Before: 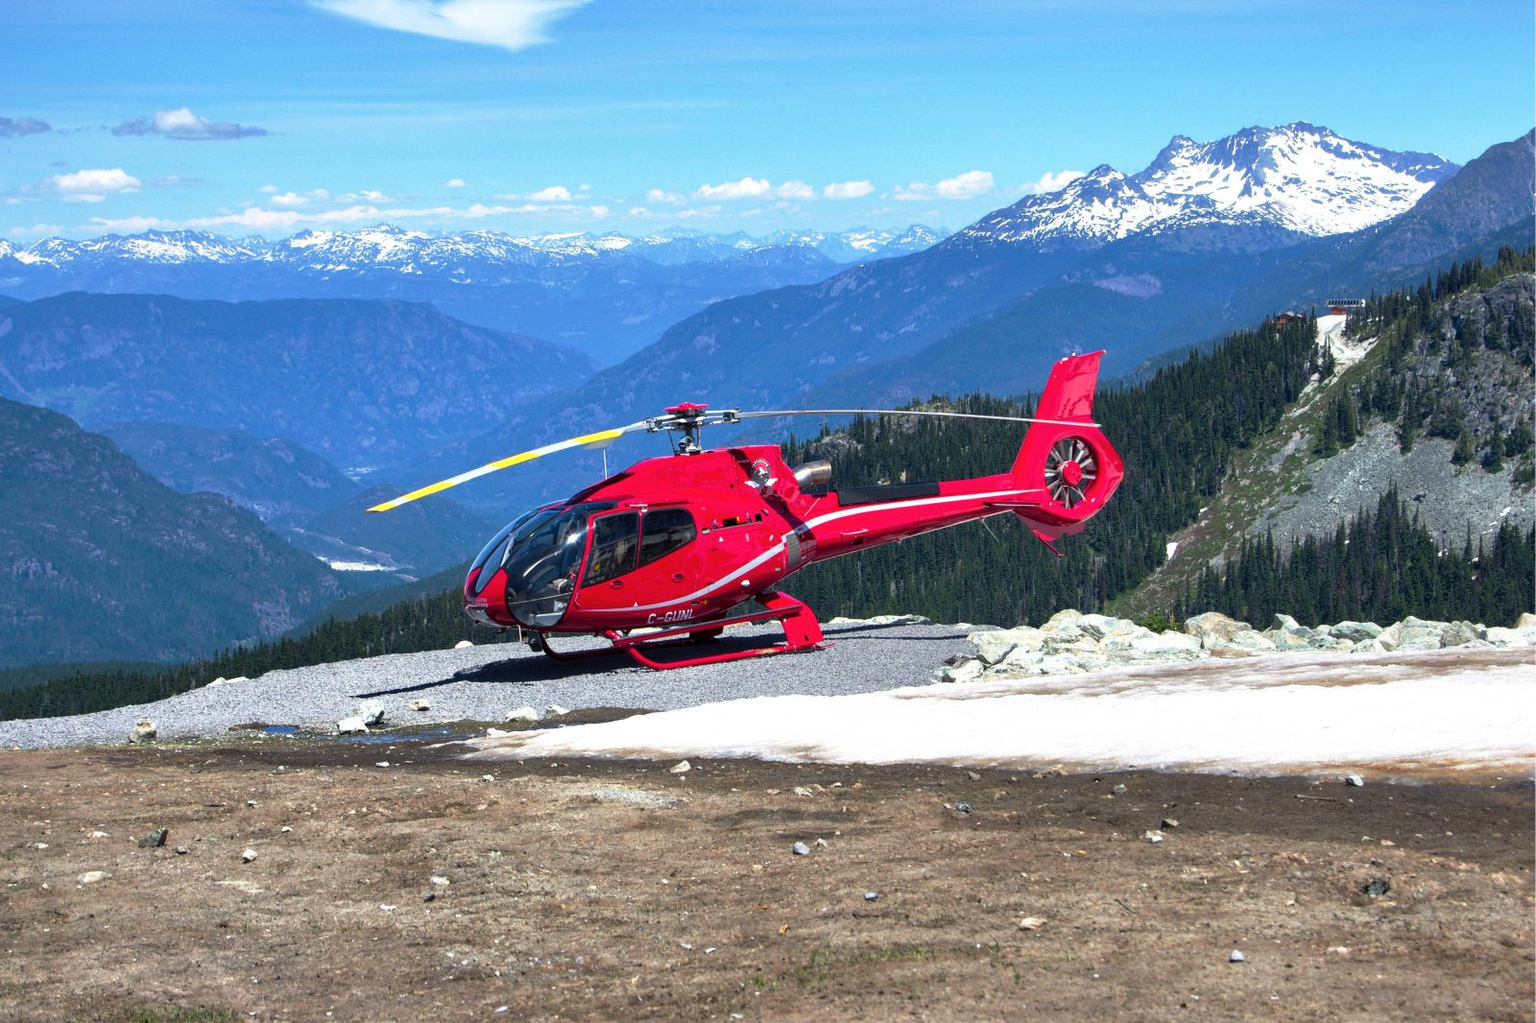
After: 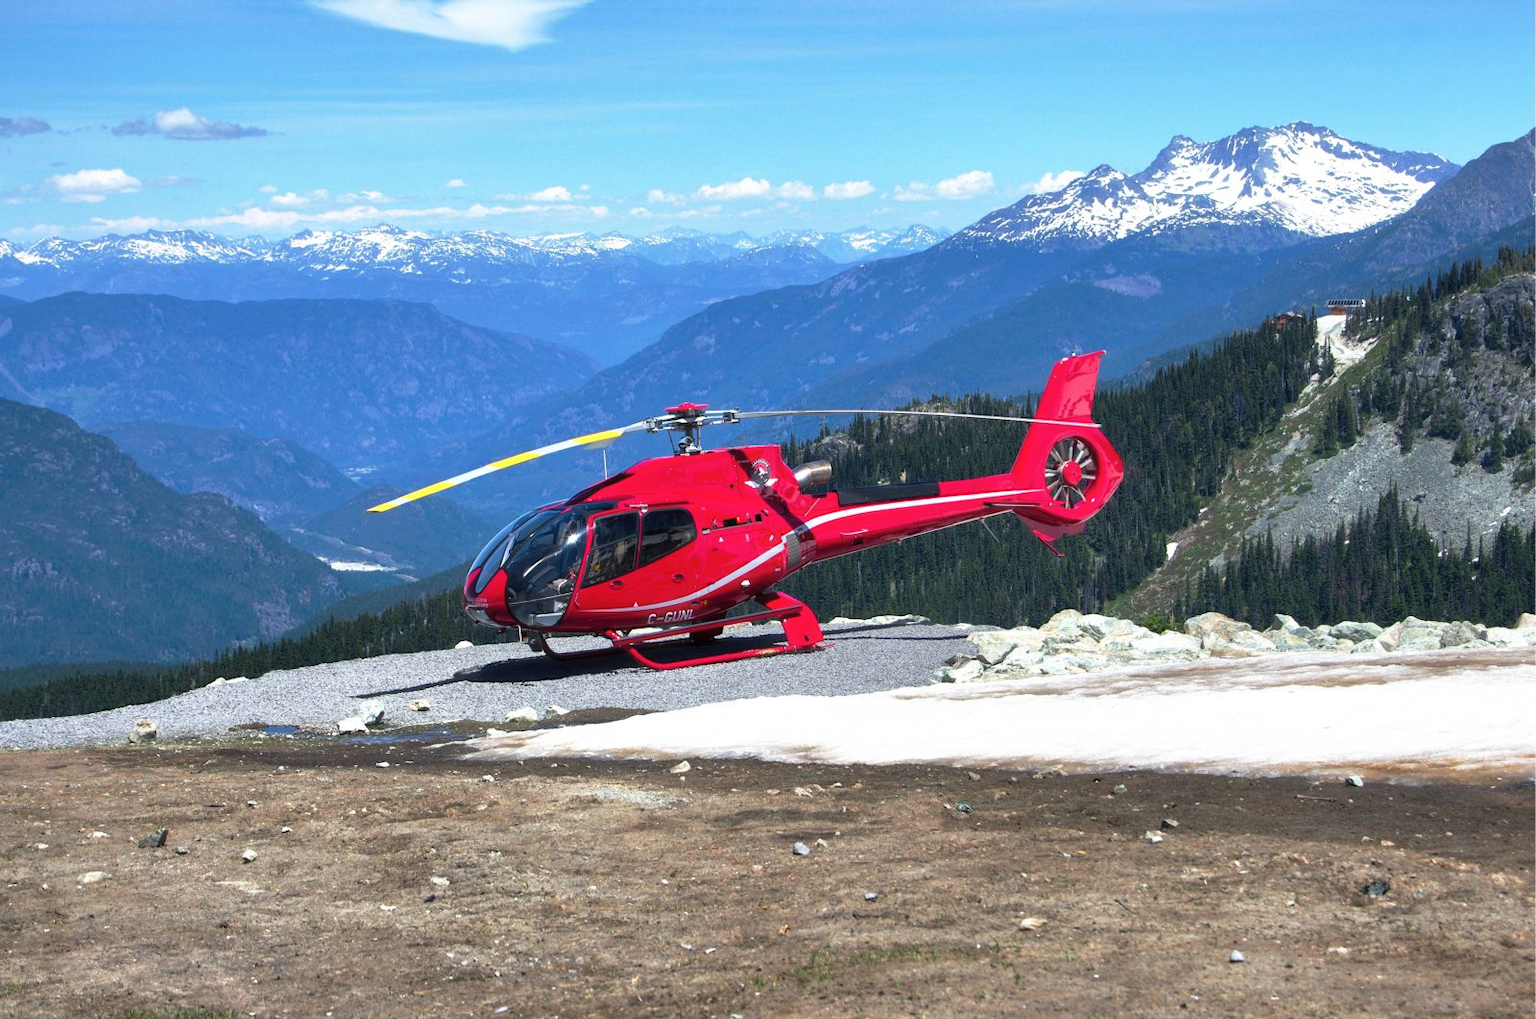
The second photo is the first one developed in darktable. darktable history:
crop: bottom 0.062%
haze removal: strength -0.038, compatibility mode true, adaptive false
